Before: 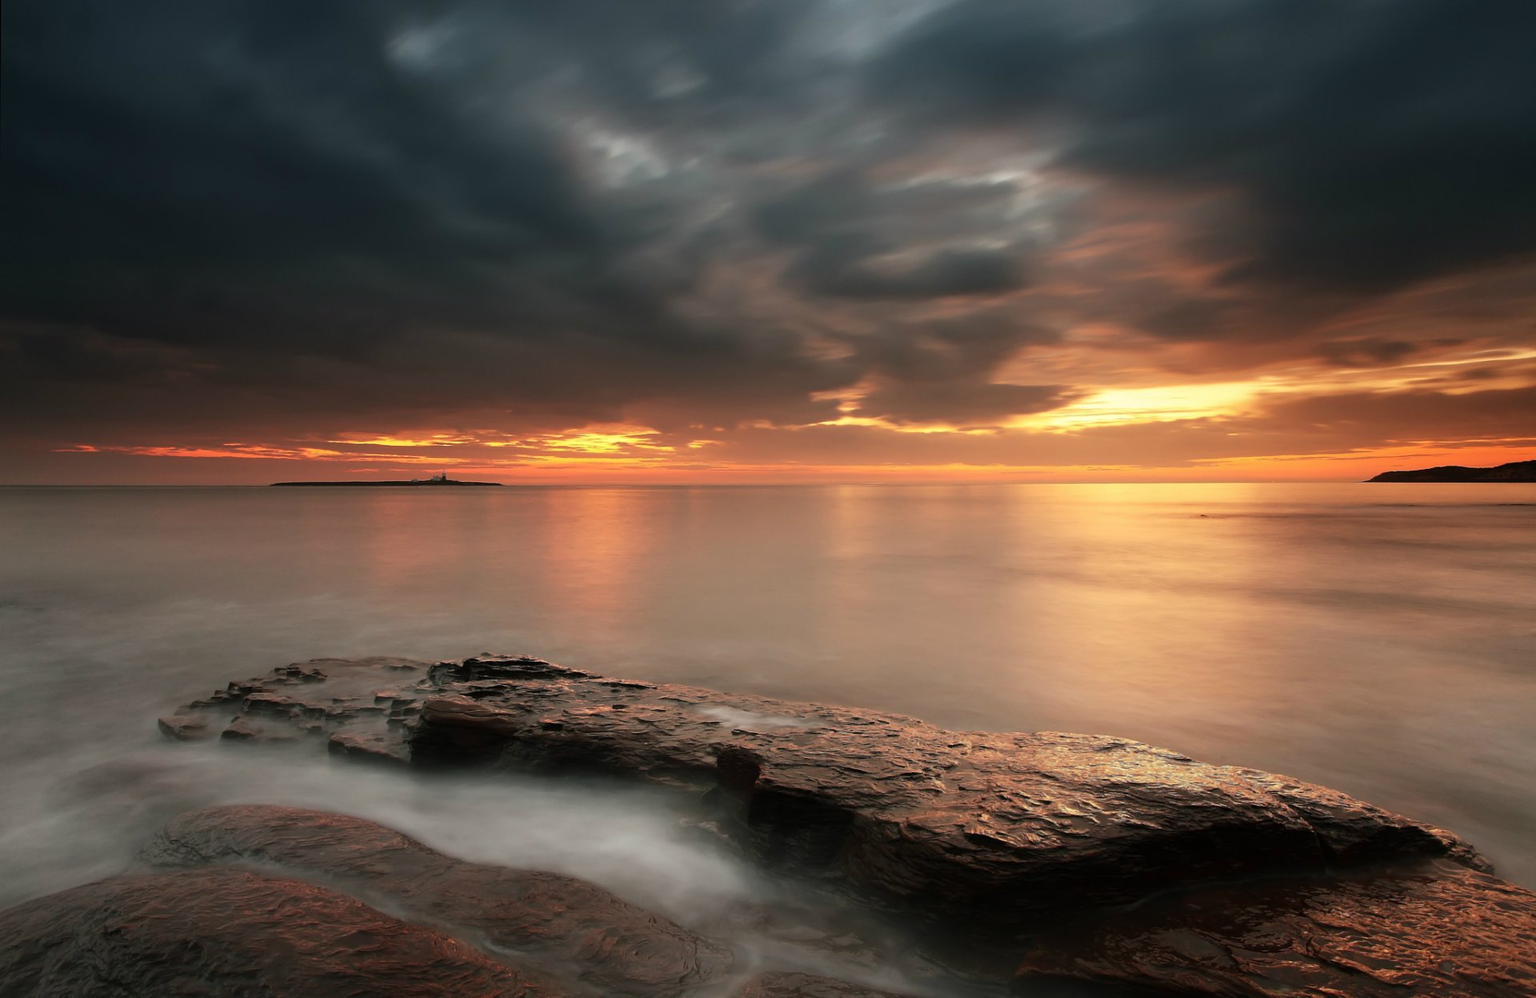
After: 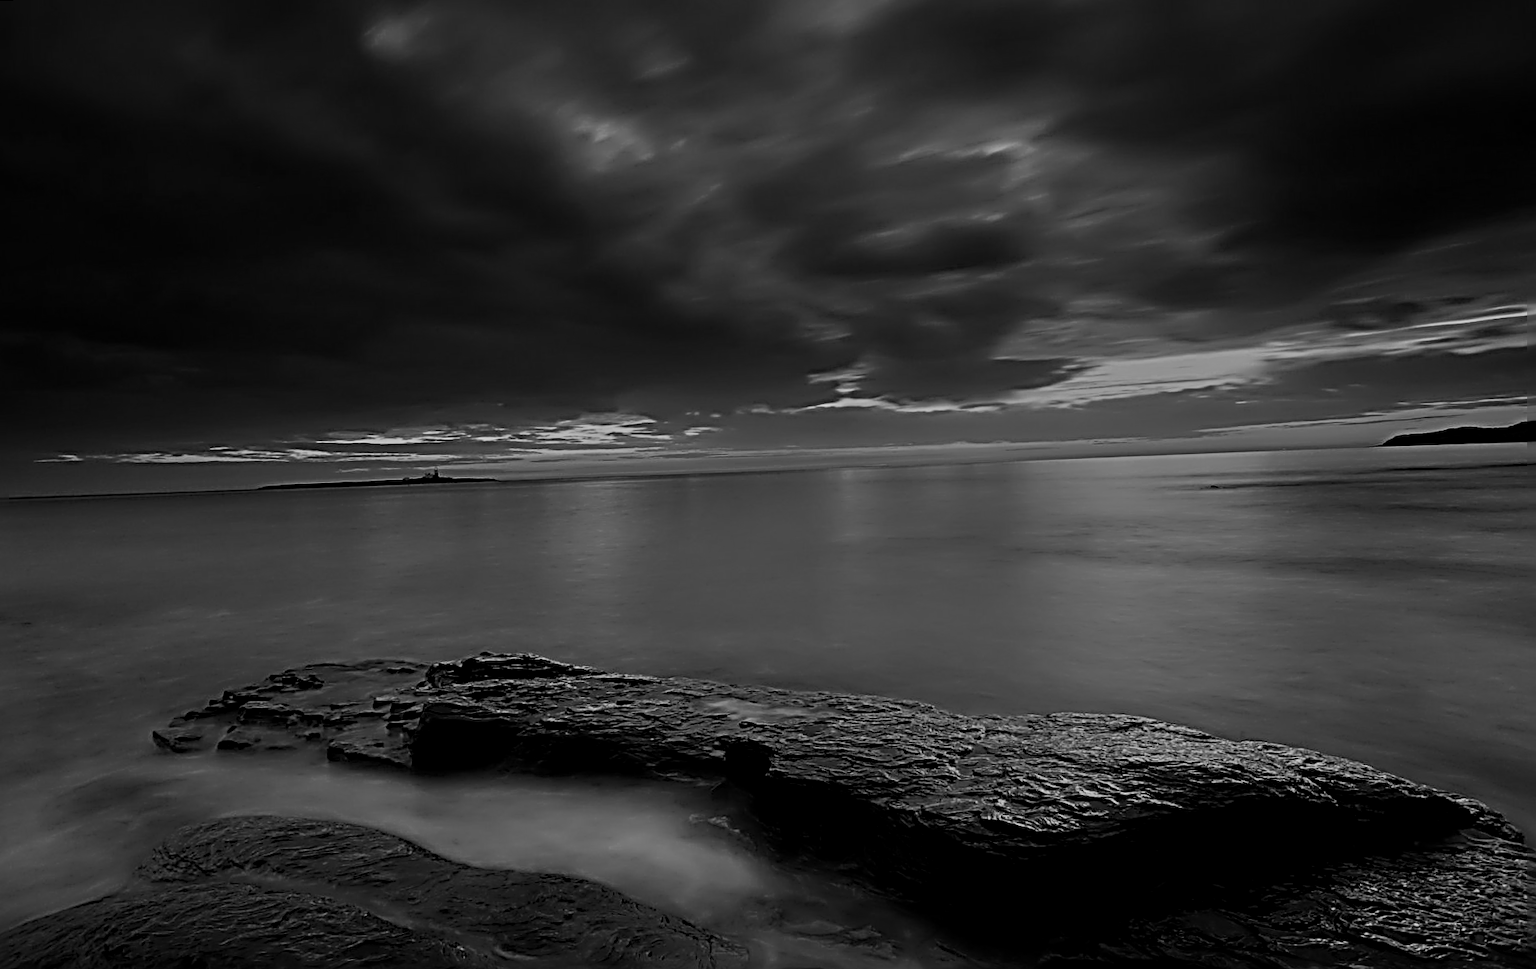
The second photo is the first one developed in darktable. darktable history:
monochrome: on, module defaults
rotate and perspective: rotation -2°, crop left 0.022, crop right 0.978, crop top 0.049, crop bottom 0.951
shadows and highlights: radius 108.52, shadows 44.07, highlights -67.8, low approximation 0.01, soften with gaussian
local contrast: on, module defaults
sharpen: radius 4.001, amount 2
exposure: exposure -2.446 EV, compensate highlight preservation false
